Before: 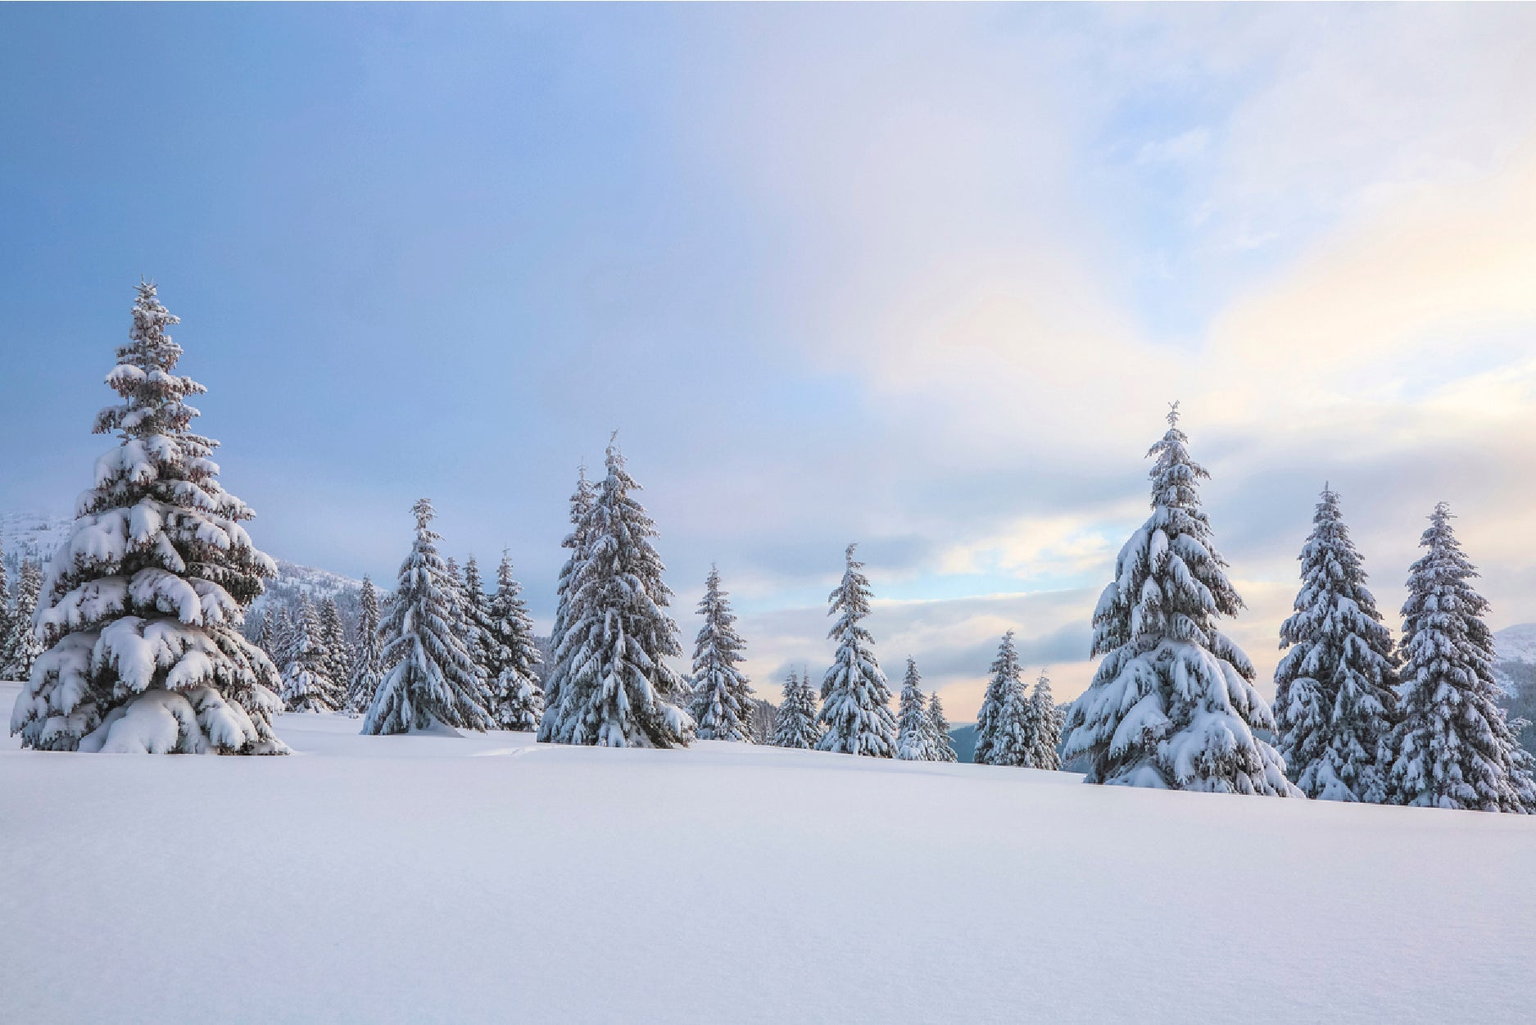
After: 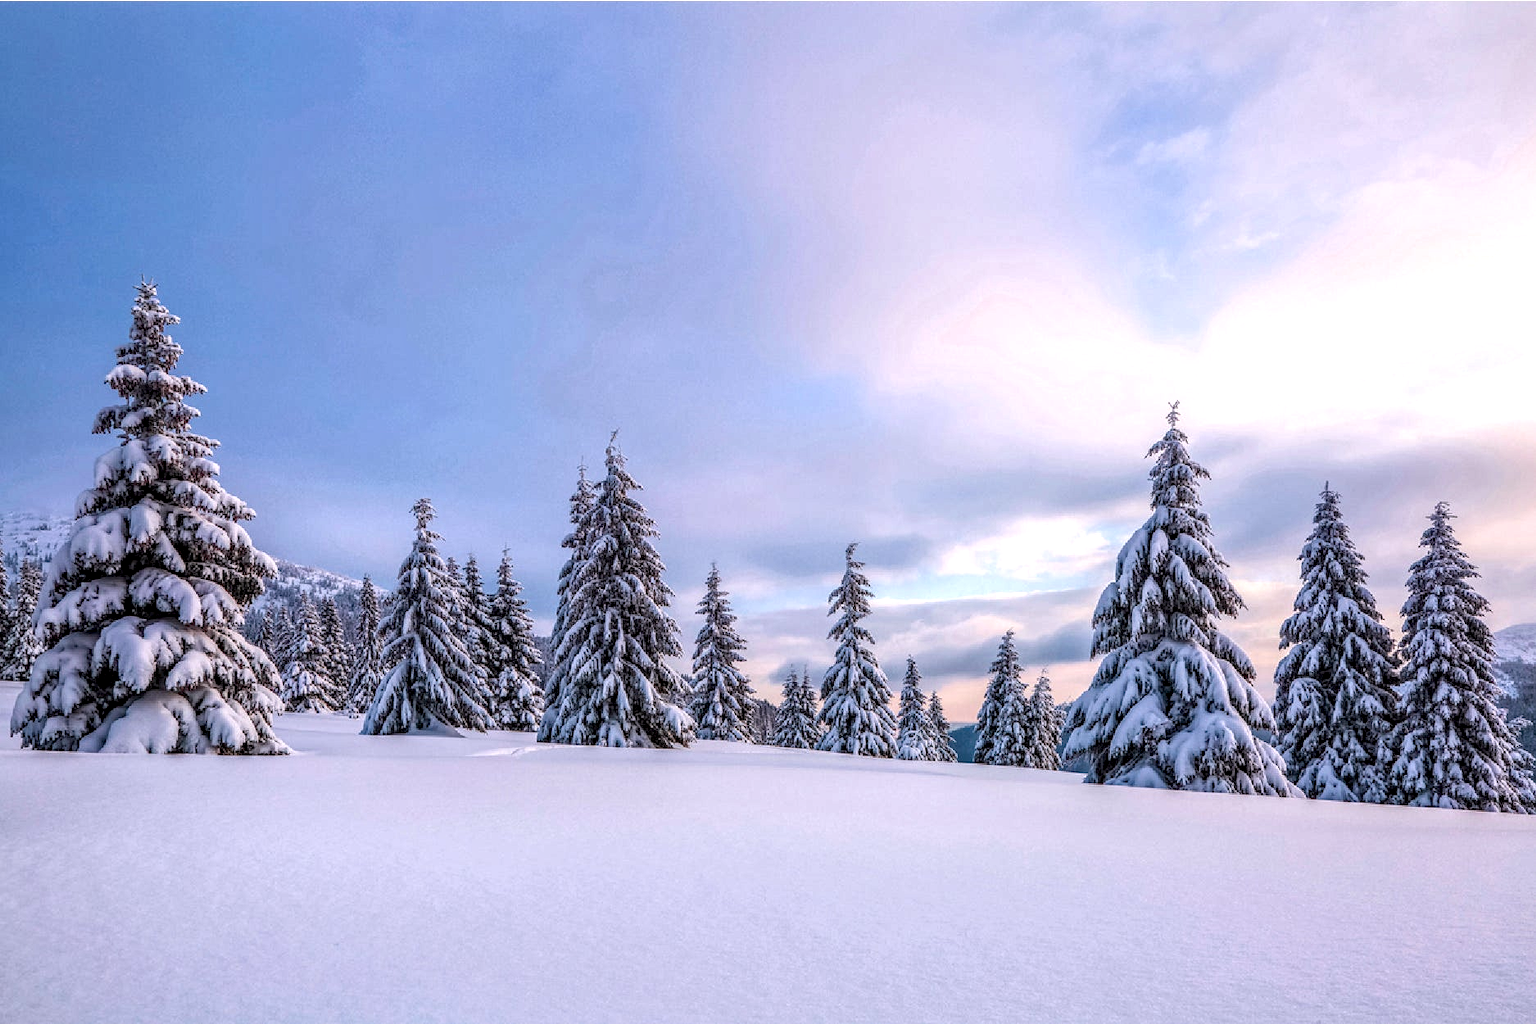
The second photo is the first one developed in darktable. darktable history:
haze removal: compatibility mode true, adaptive false
local contrast: highlights 0%, shadows 0%, detail 182%
white balance: red 1.05, blue 1.072
